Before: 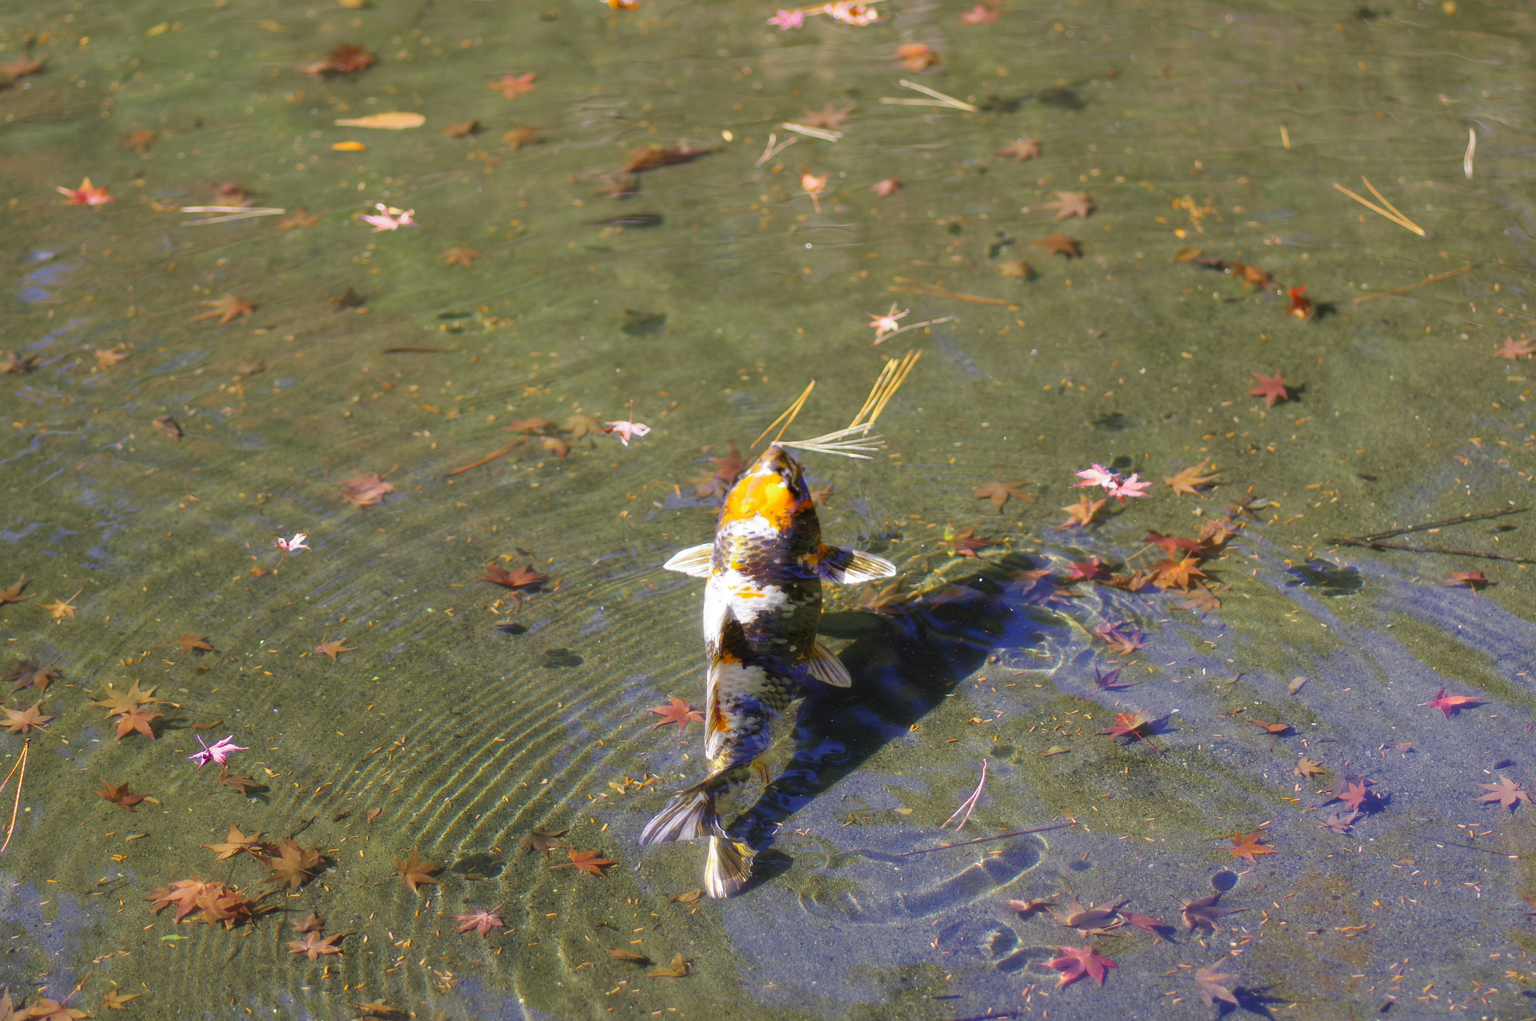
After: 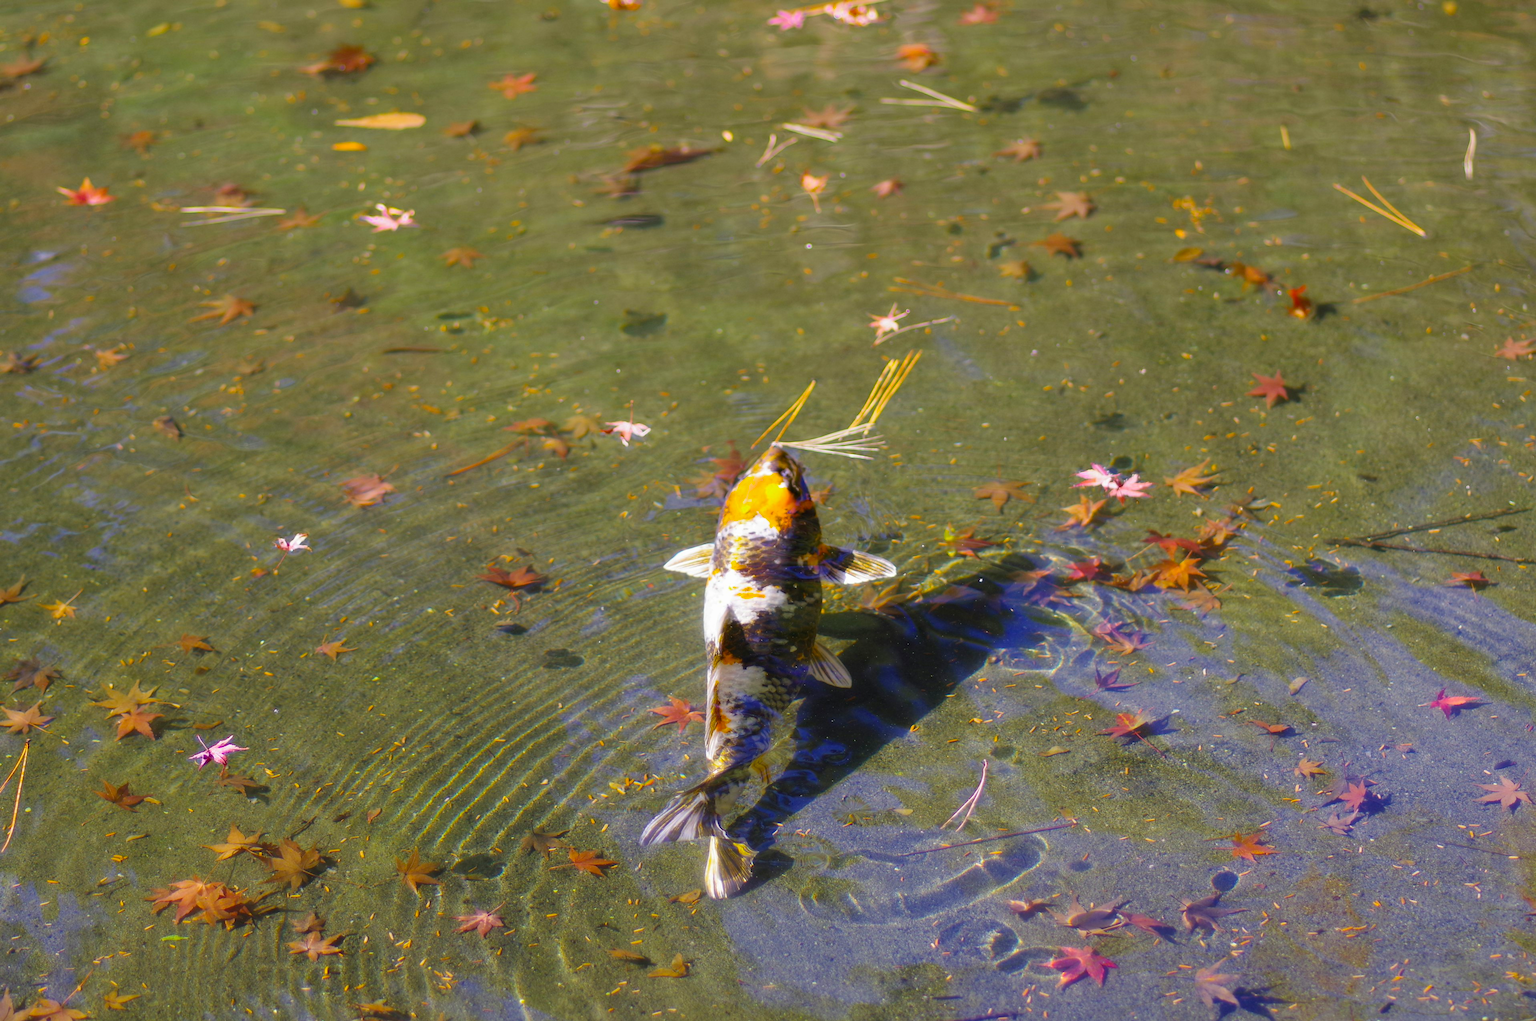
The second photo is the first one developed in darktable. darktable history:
exposure: exposure -0.026 EV, compensate exposure bias true, compensate highlight preservation false
color balance rgb: perceptual saturation grading › global saturation 30.033%
